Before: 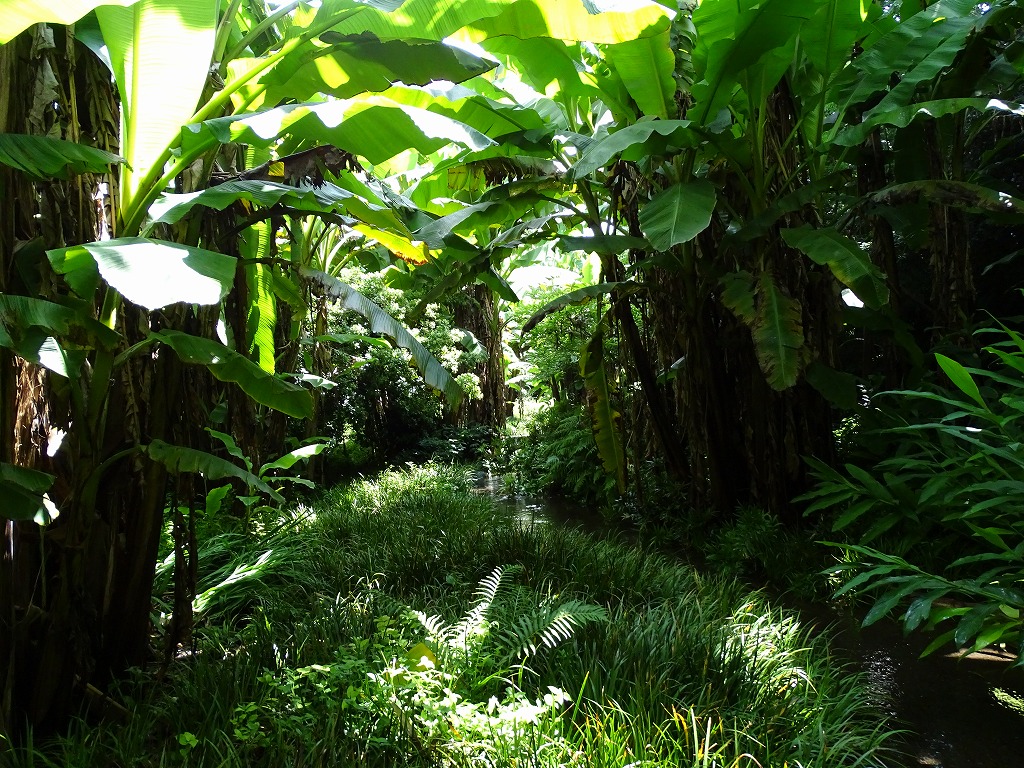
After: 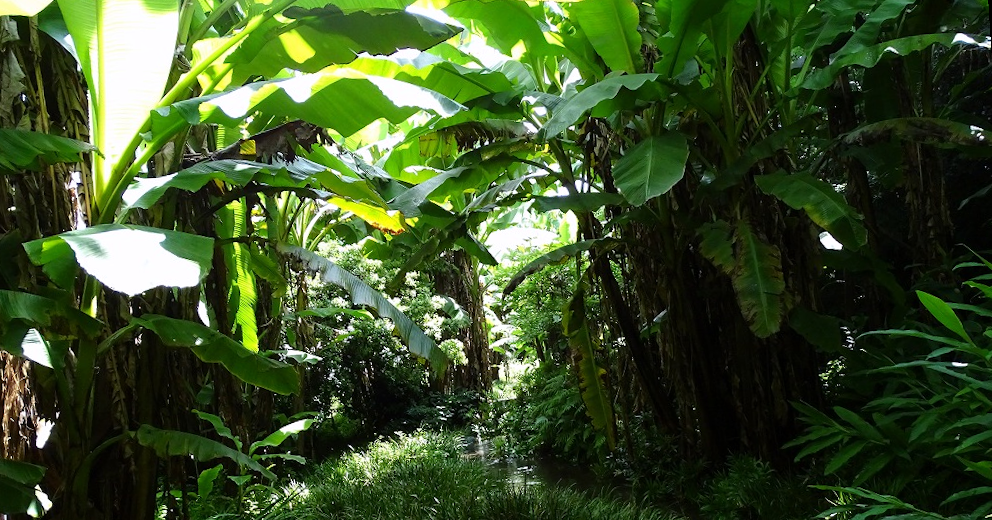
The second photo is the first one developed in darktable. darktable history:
white balance: red 1.004, blue 1.024
rotate and perspective: rotation -3.52°, crop left 0.036, crop right 0.964, crop top 0.081, crop bottom 0.919
crop: bottom 24.988%
